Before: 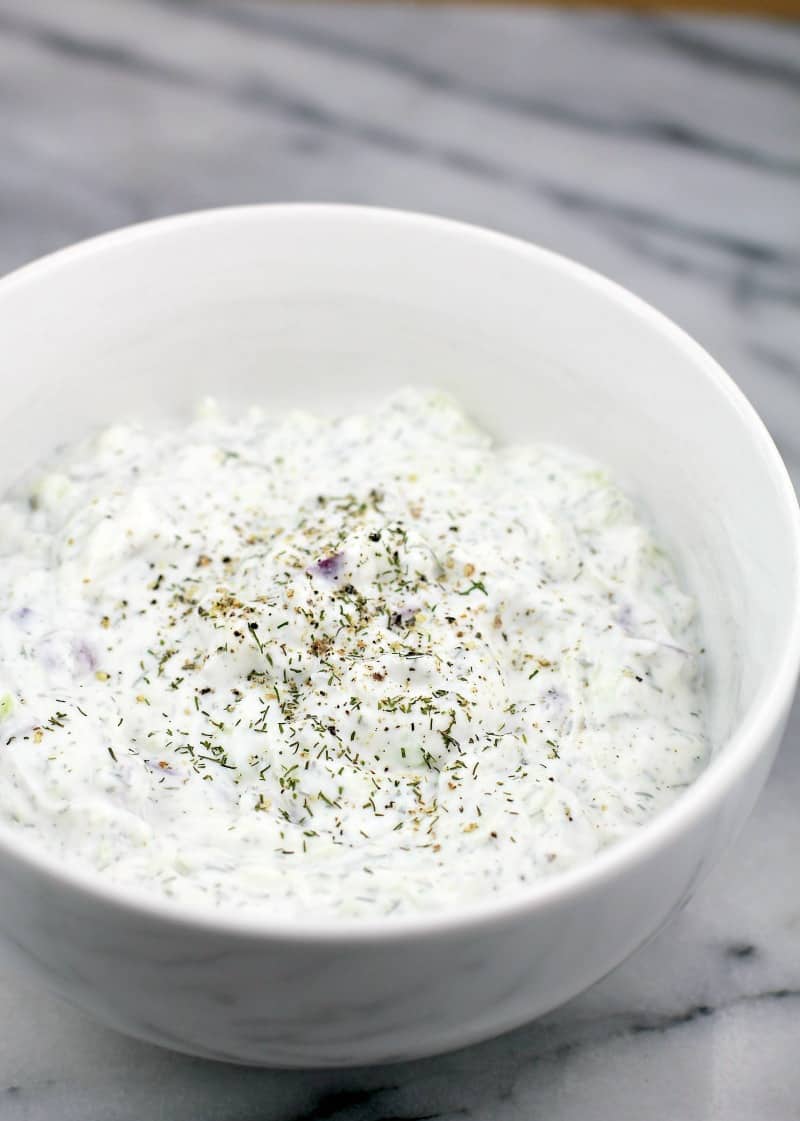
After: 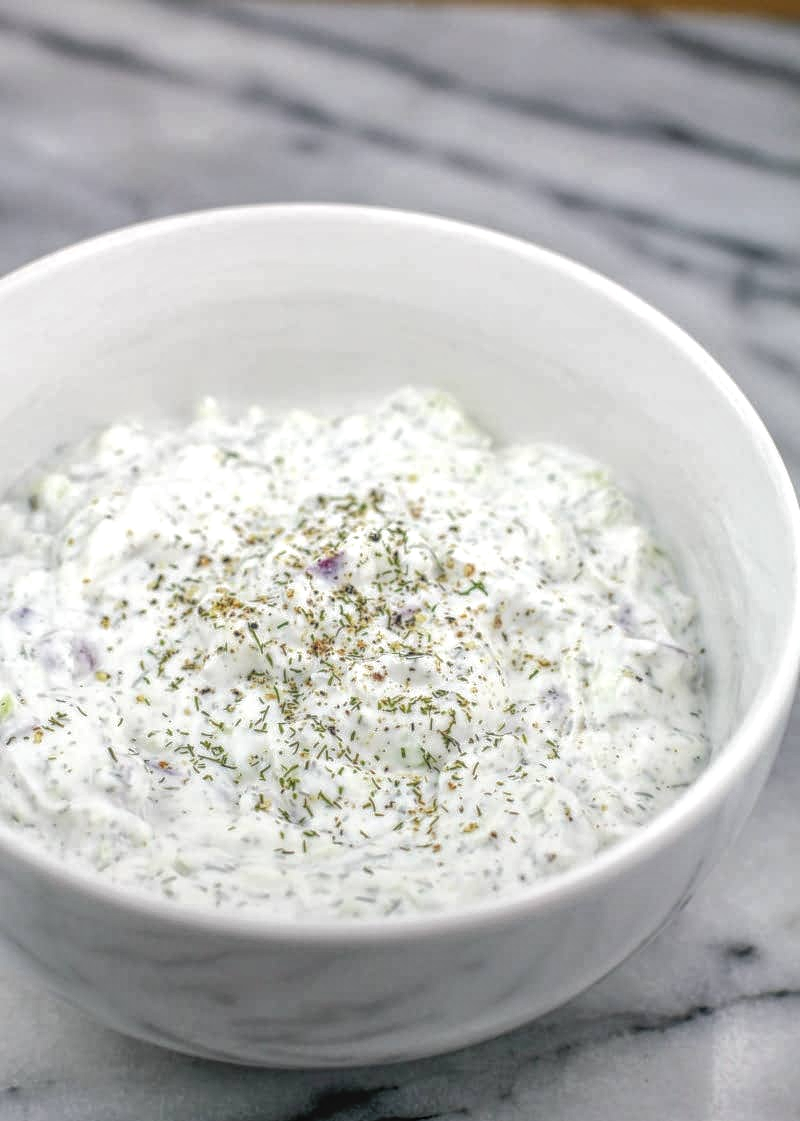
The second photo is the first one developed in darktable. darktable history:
tone equalizer: on, module defaults
rotate and perspective: automatic cropping off
local contrast: highlights 20%, shadows 30%, detail 200%, midtone range 0.2
